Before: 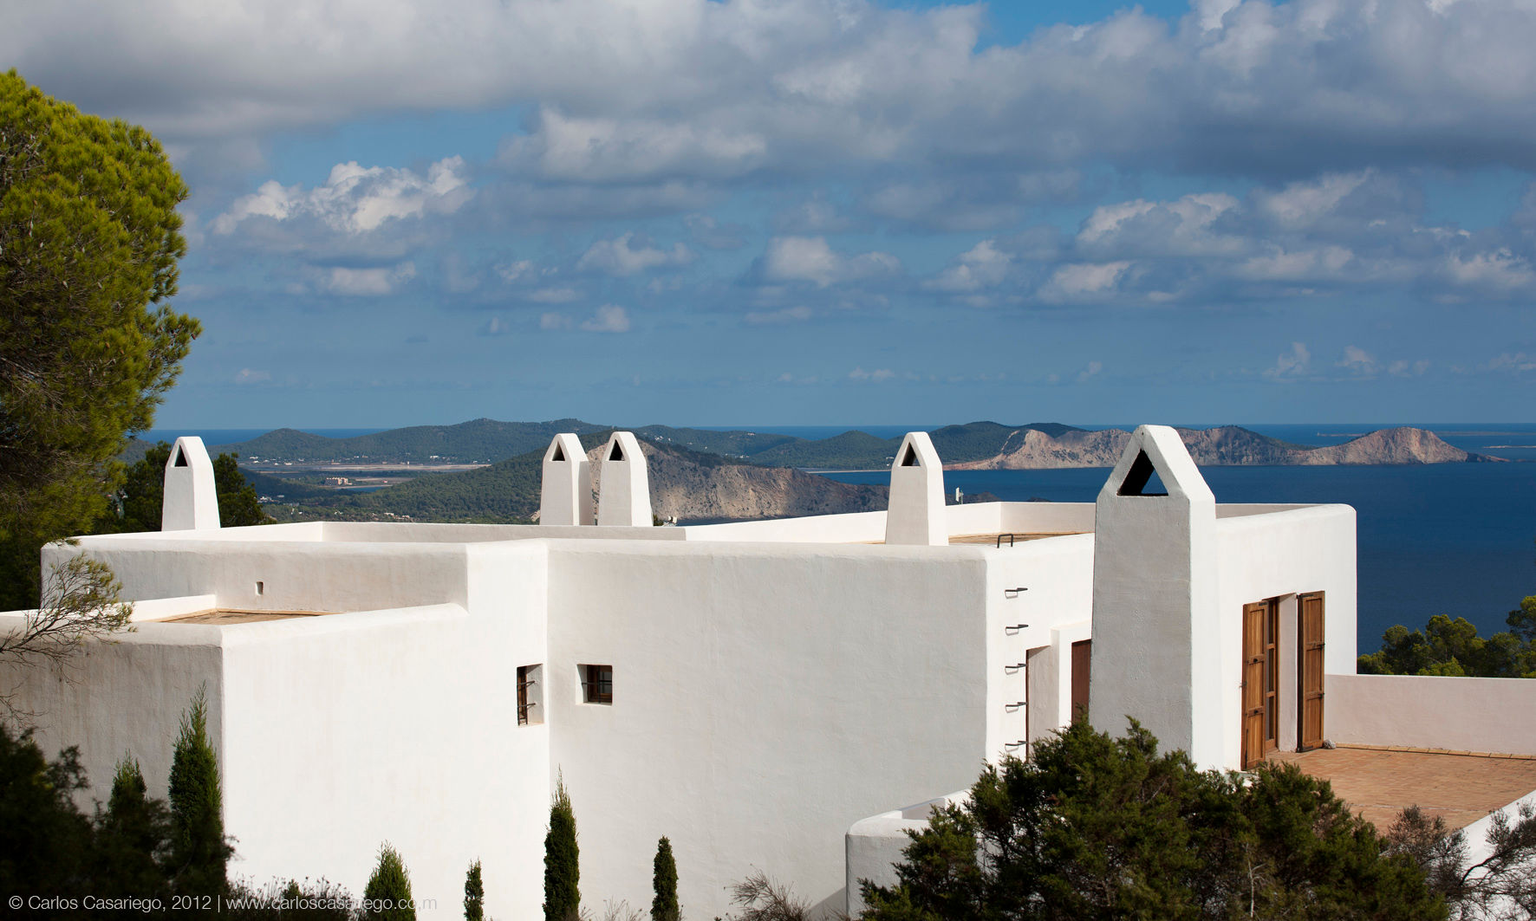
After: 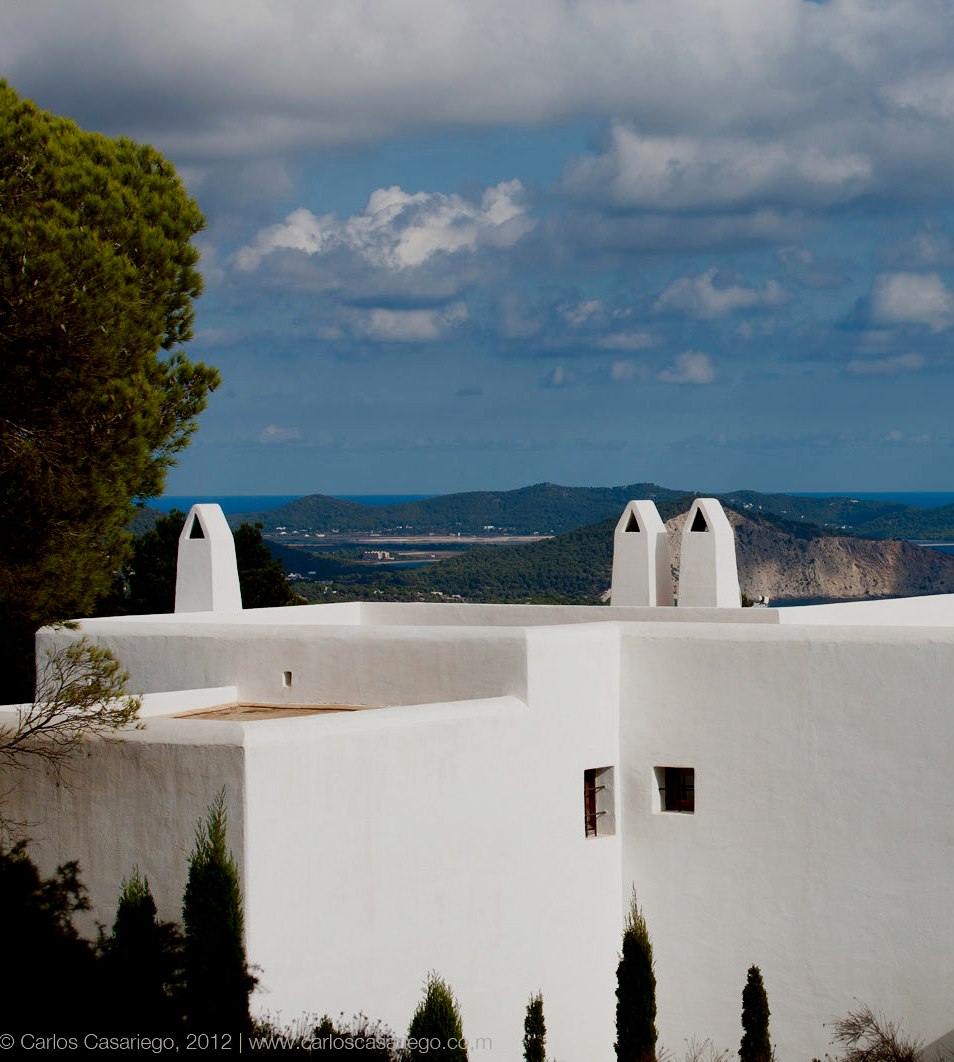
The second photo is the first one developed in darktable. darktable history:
crop: left 0.681%, right 45.448%, bottom 0.087%
contrast brightness saturation: brightness -0.512
filmic rgb: black relative exposure -5.09 EV, white relative exposure 3.95 EV, hardness 2.87, contrast 1.299, highlights saturation mix -30.25%
exposure: exposure 0.603 EV, compensate exposure bias true, compensate highlight preservation false
shadows and highlights: on, module defaults
contrast equalizer: octaves 7, y [[0.545, 0.572, 0.59, 0.59, 0.571, 0.545], [0.5 ×6], [0.5 ×6], [0 ×6], [0 ×6]], mix -0.366
